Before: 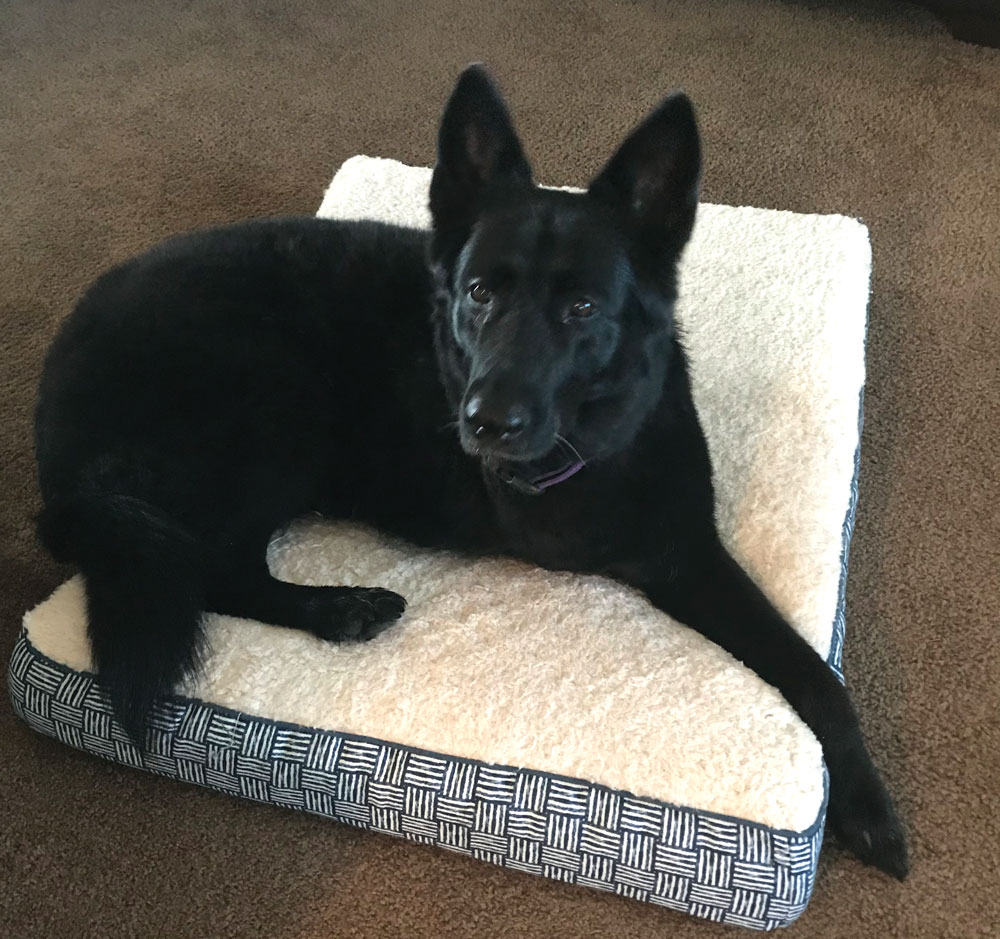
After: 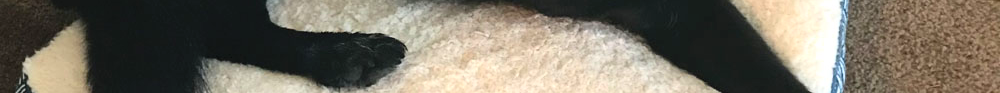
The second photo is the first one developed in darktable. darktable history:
crop and rotate: top 59.084%, bottom 30.916%
contrast brightness saturation: contrast 0.2, brightness 0.16, saturation 0.22
